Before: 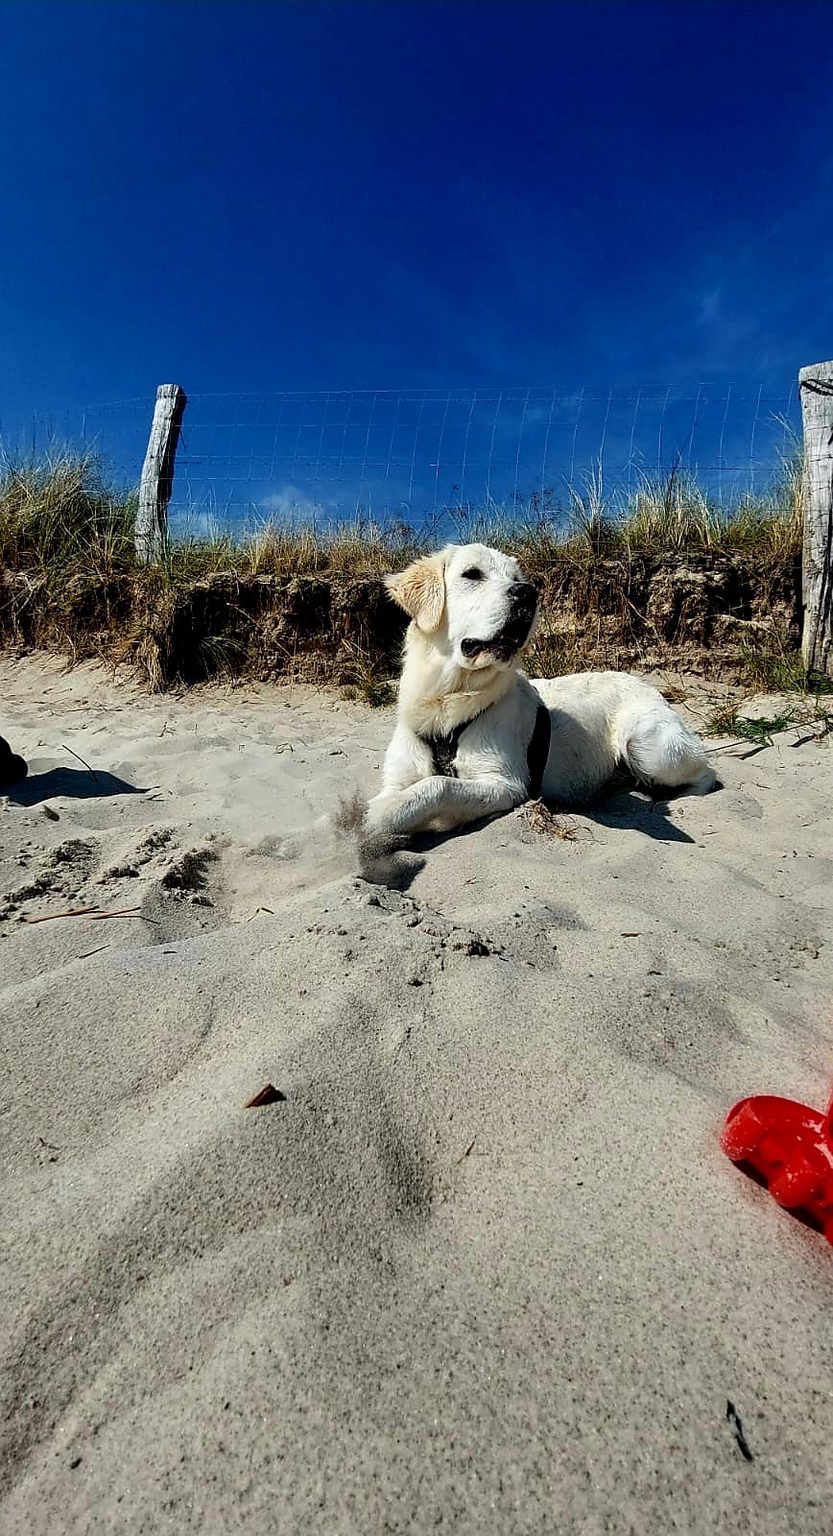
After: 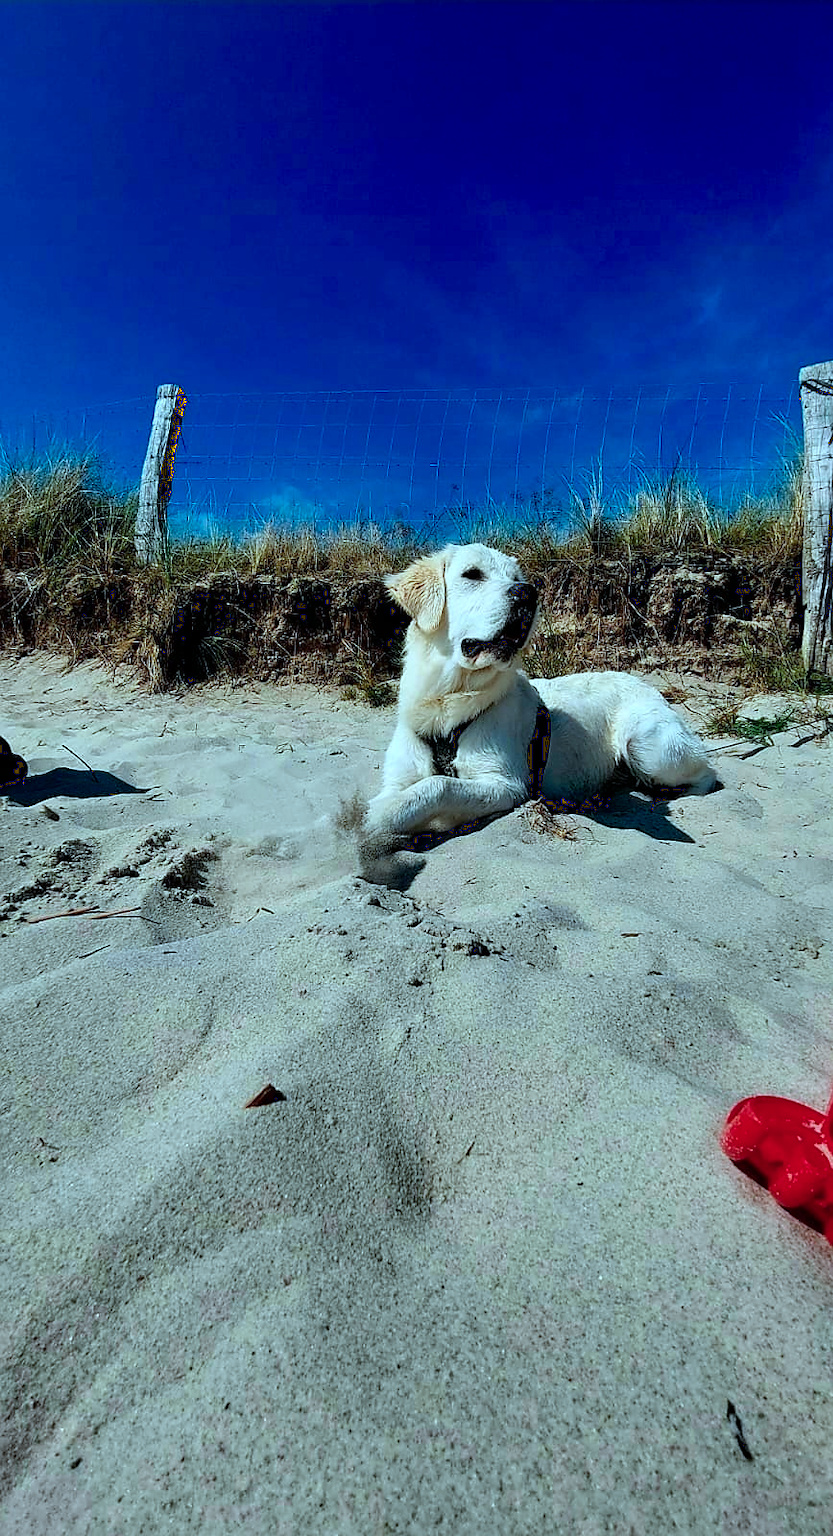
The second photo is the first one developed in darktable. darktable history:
color calibration: output R [0.972, 0.068, -0.094, 0], output G [-0.178, 1.216, -0.086, 0], output B [0.095, -0.136, 0.98, 0], illuminant as shot in camera, x 0.385, y 0.38, temperature 3934.24 K, clip negative RGB from gamut false
